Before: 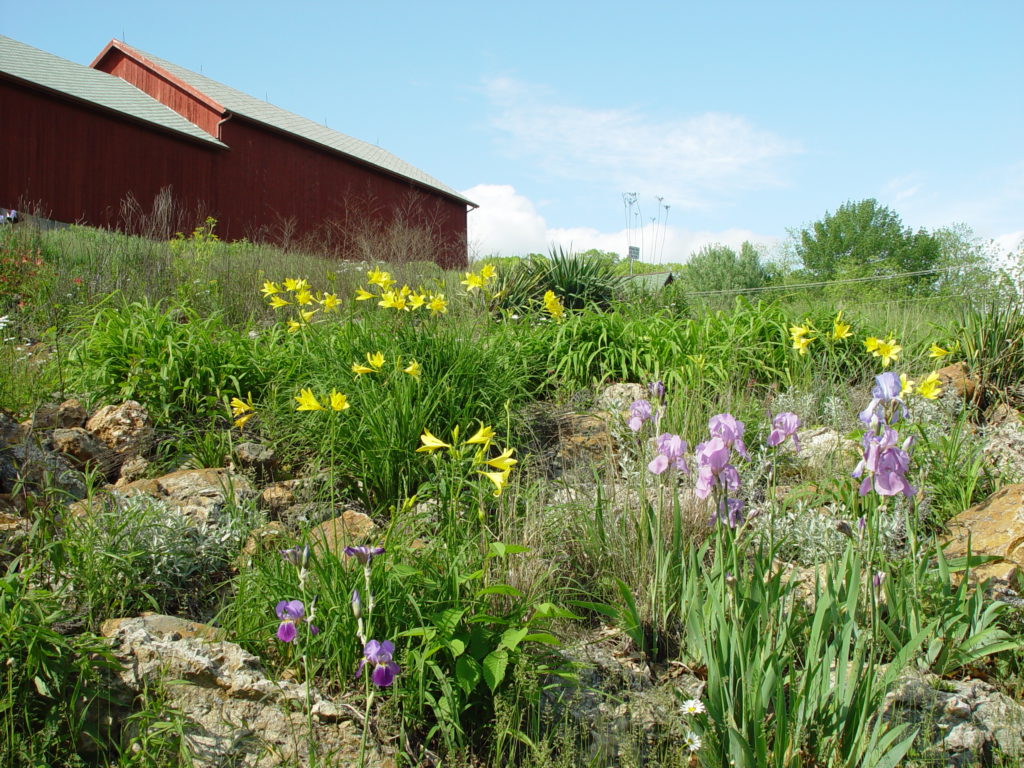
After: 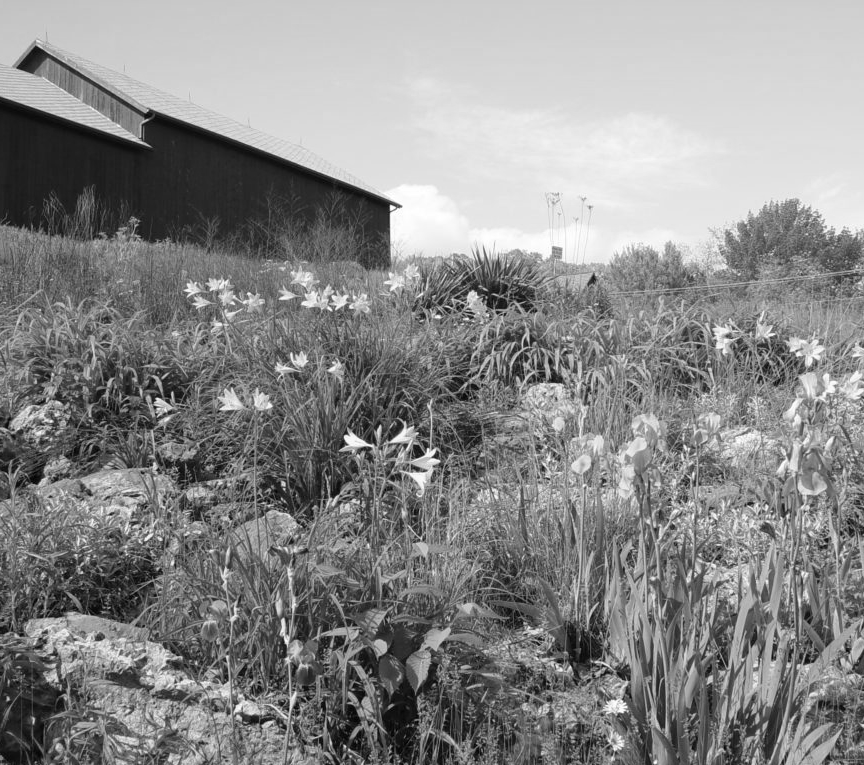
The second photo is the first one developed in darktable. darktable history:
monochrome: on, module defaults
crop: left 7.598%, right 7.873%
